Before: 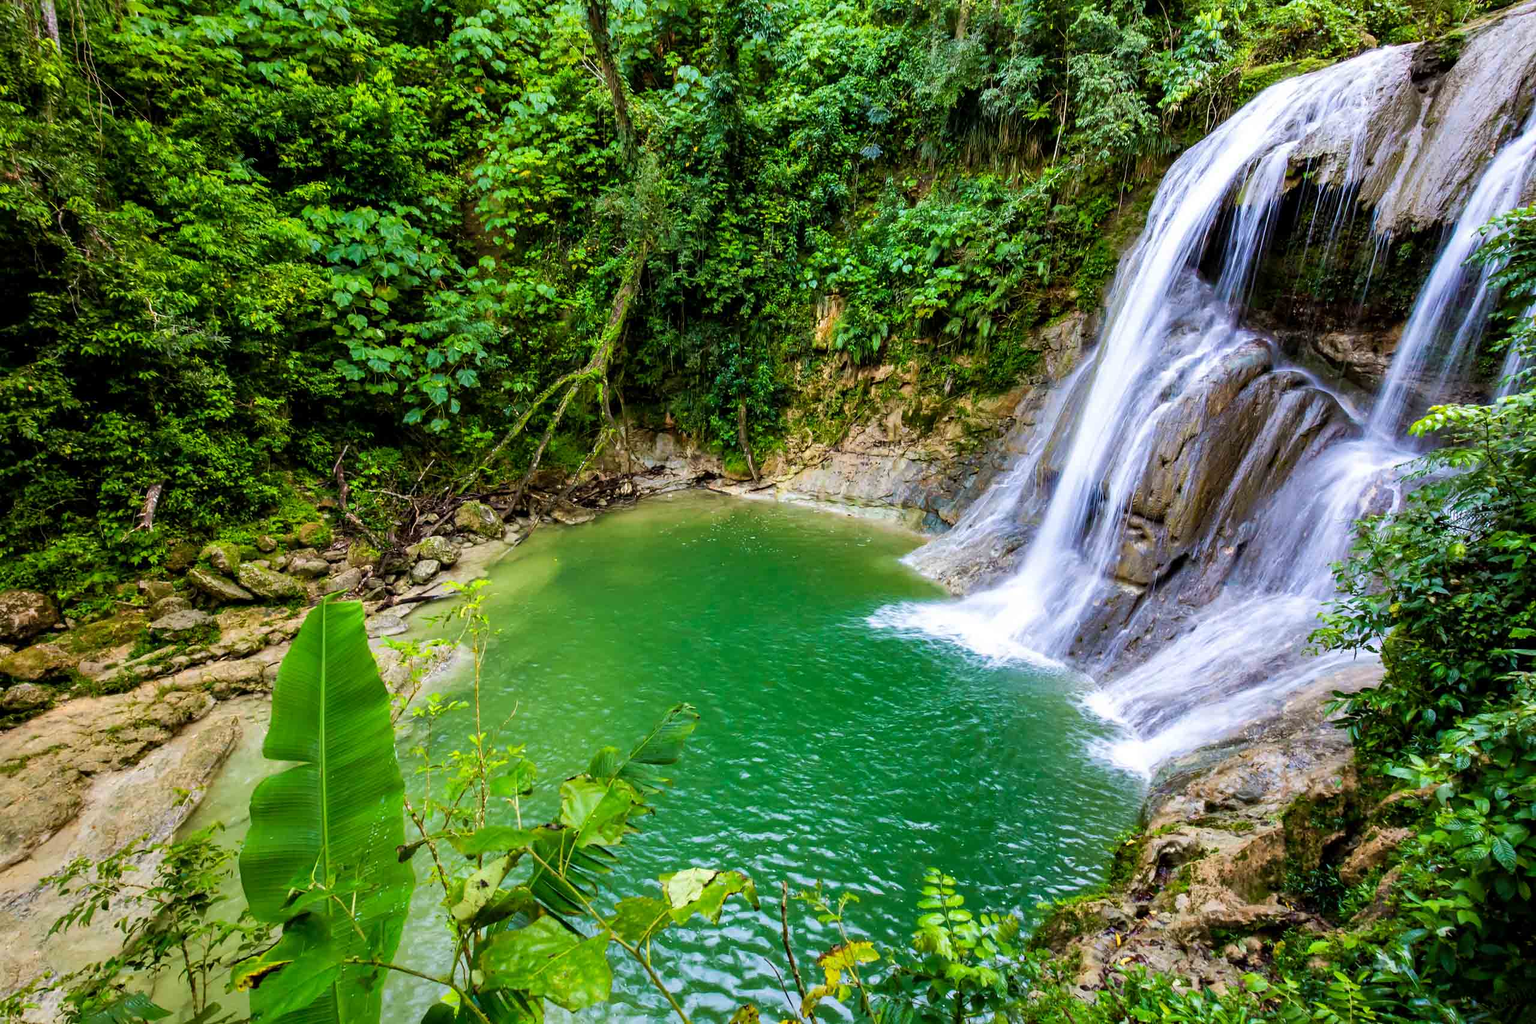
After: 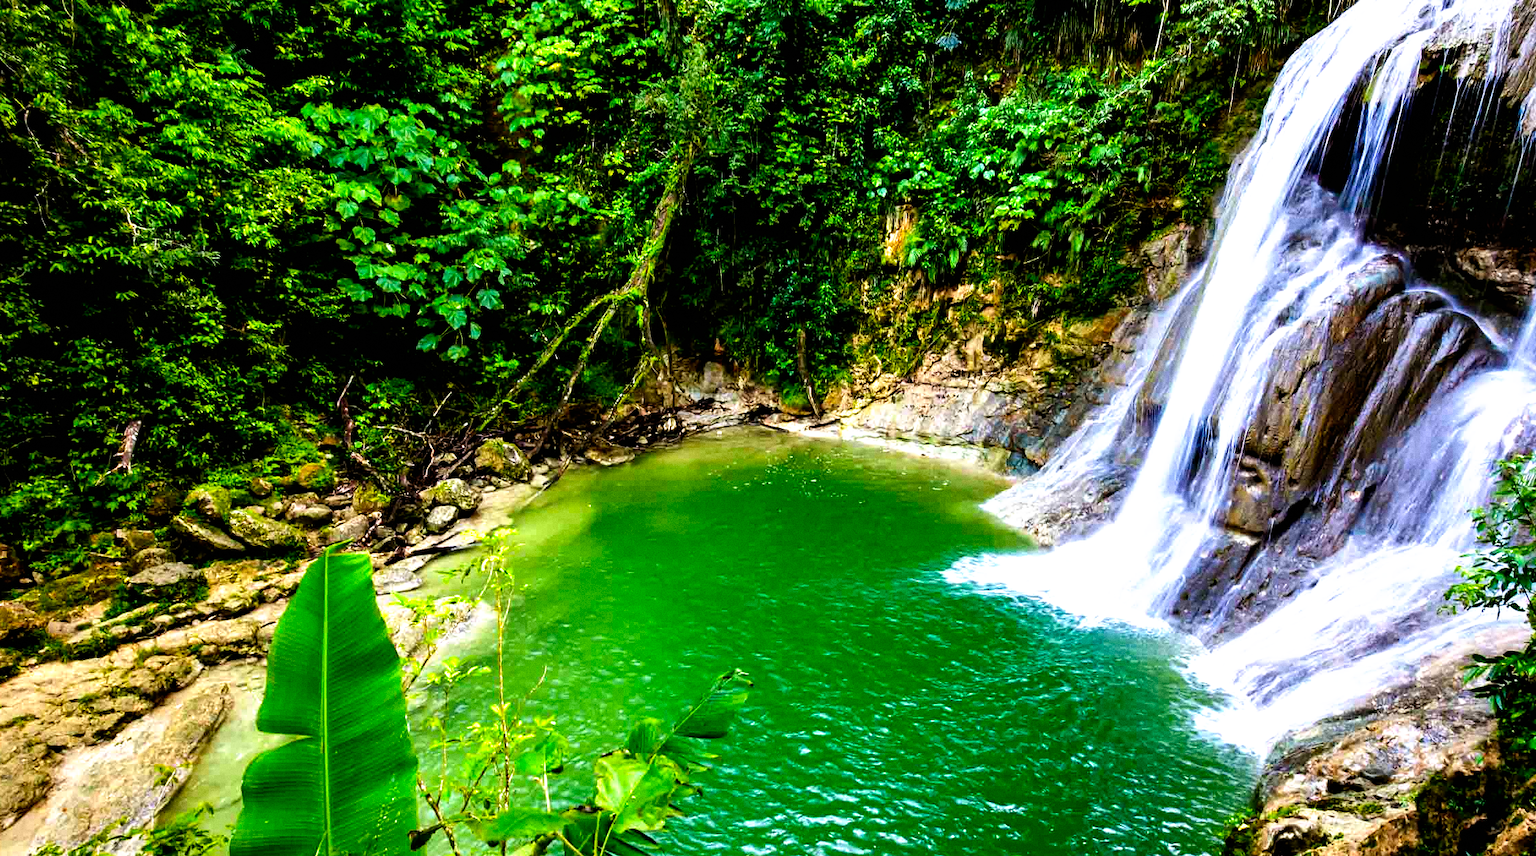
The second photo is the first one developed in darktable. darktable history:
crop and rotate: left 2.425%, top 11.305%, right 9.6%, bottom 15.08%
filmic rgb: black relative exposure -8.2 EV, white relative exposure 2.2 EV, threshold 3 EV, hardness 7.11, latitude 85.74%, contrast 1.696, highlights saturation mix -4%, shadows ↔ highlights balance -2.69%, preserve chrominance no, color science v5 (2021), contrast in shadows safe, contrast in highlights safe, enable highlight reconstruction true
grain: coarseness 0.09 ISO
